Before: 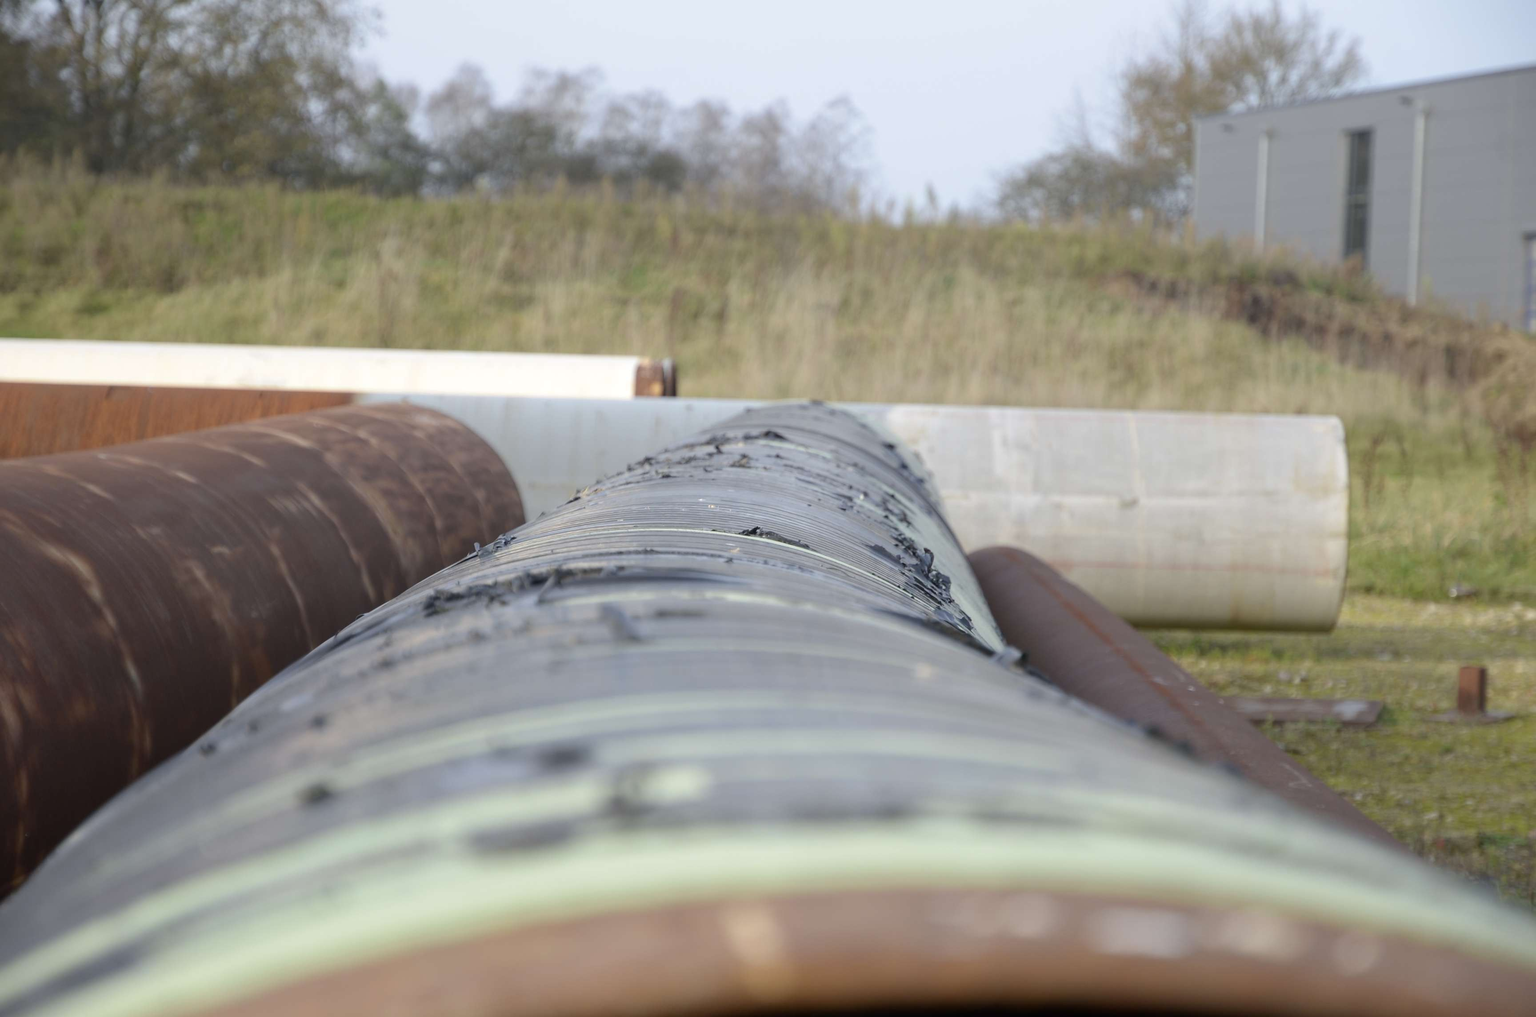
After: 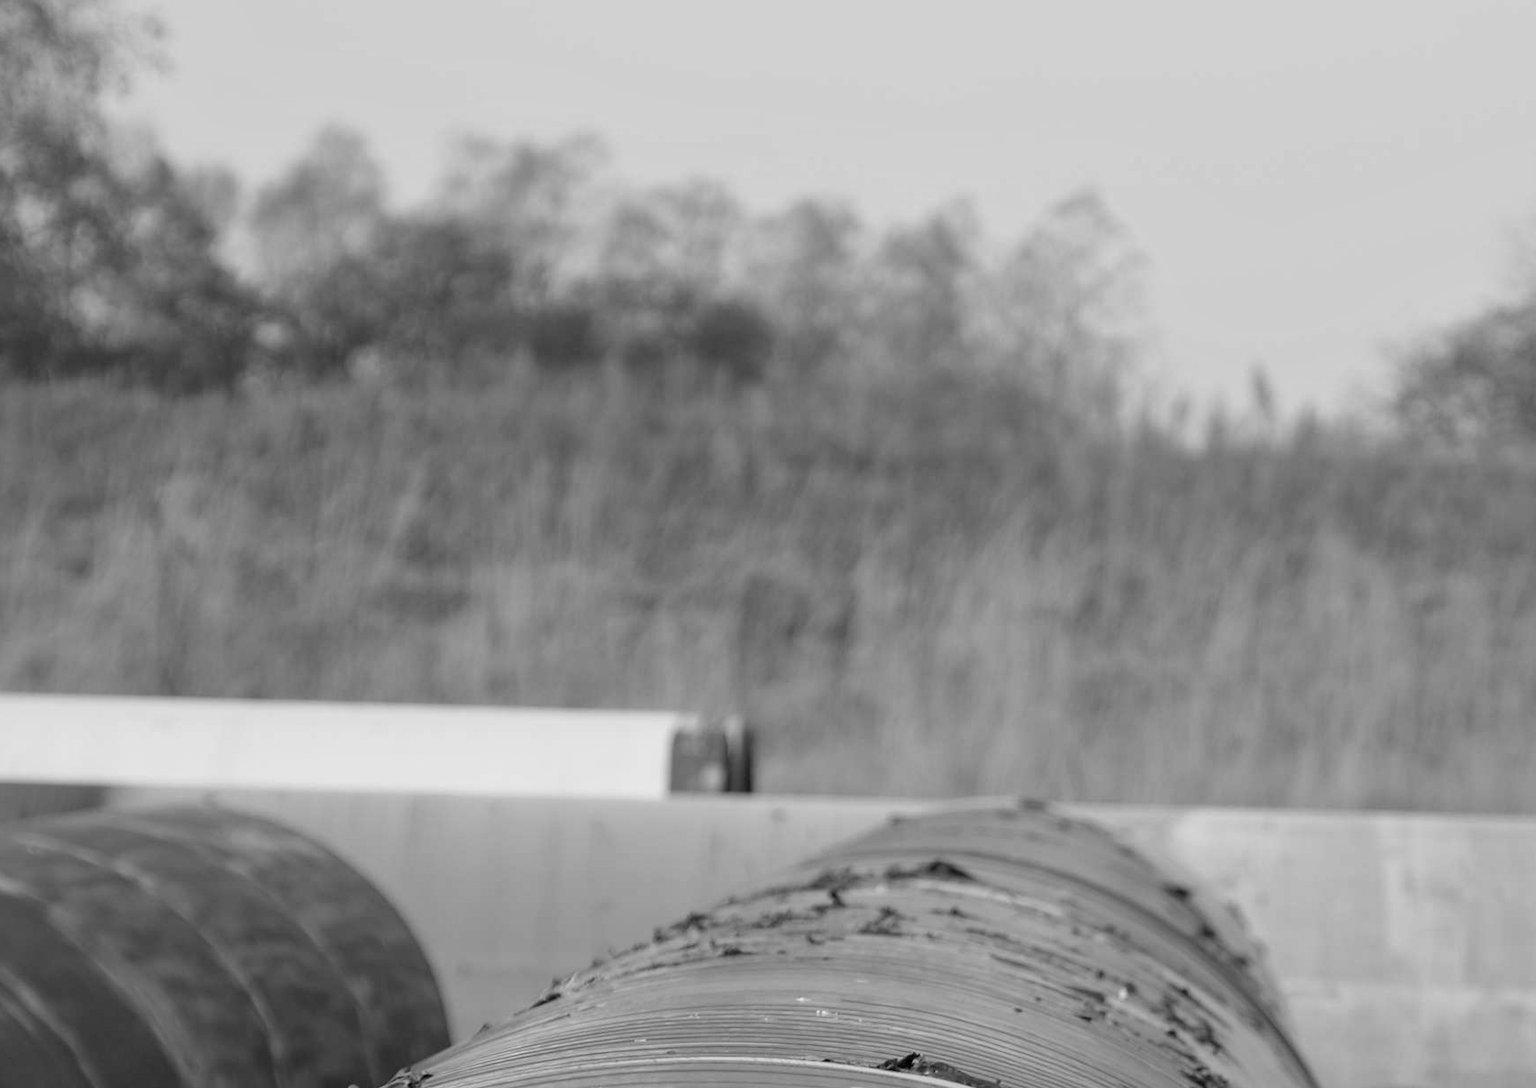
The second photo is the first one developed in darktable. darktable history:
monochrome: a 14.95, b -89.96
local contrast: mode bilateral grid, contrast 20, coarseness 50, detail 120%, midtone range 0.2
exposure: black level correction 0.006, exposure -0.226 EV, compensate highlight preservation false
crop: left 19.556%, right 30.401%, bottom 46.458%
